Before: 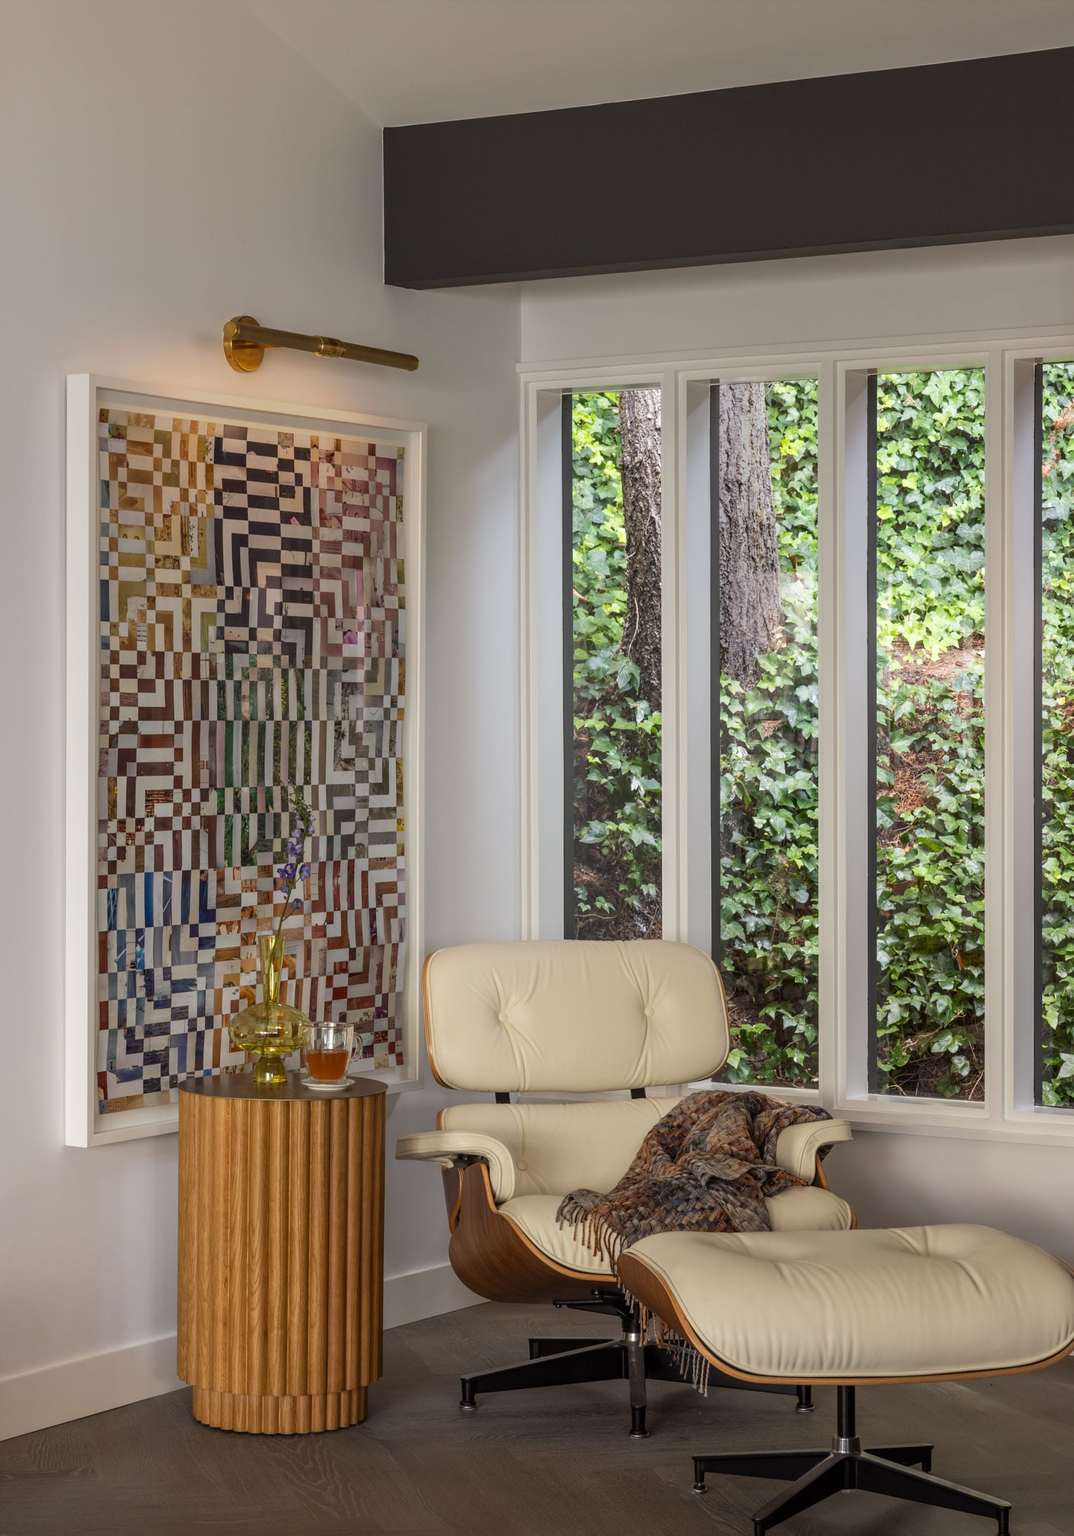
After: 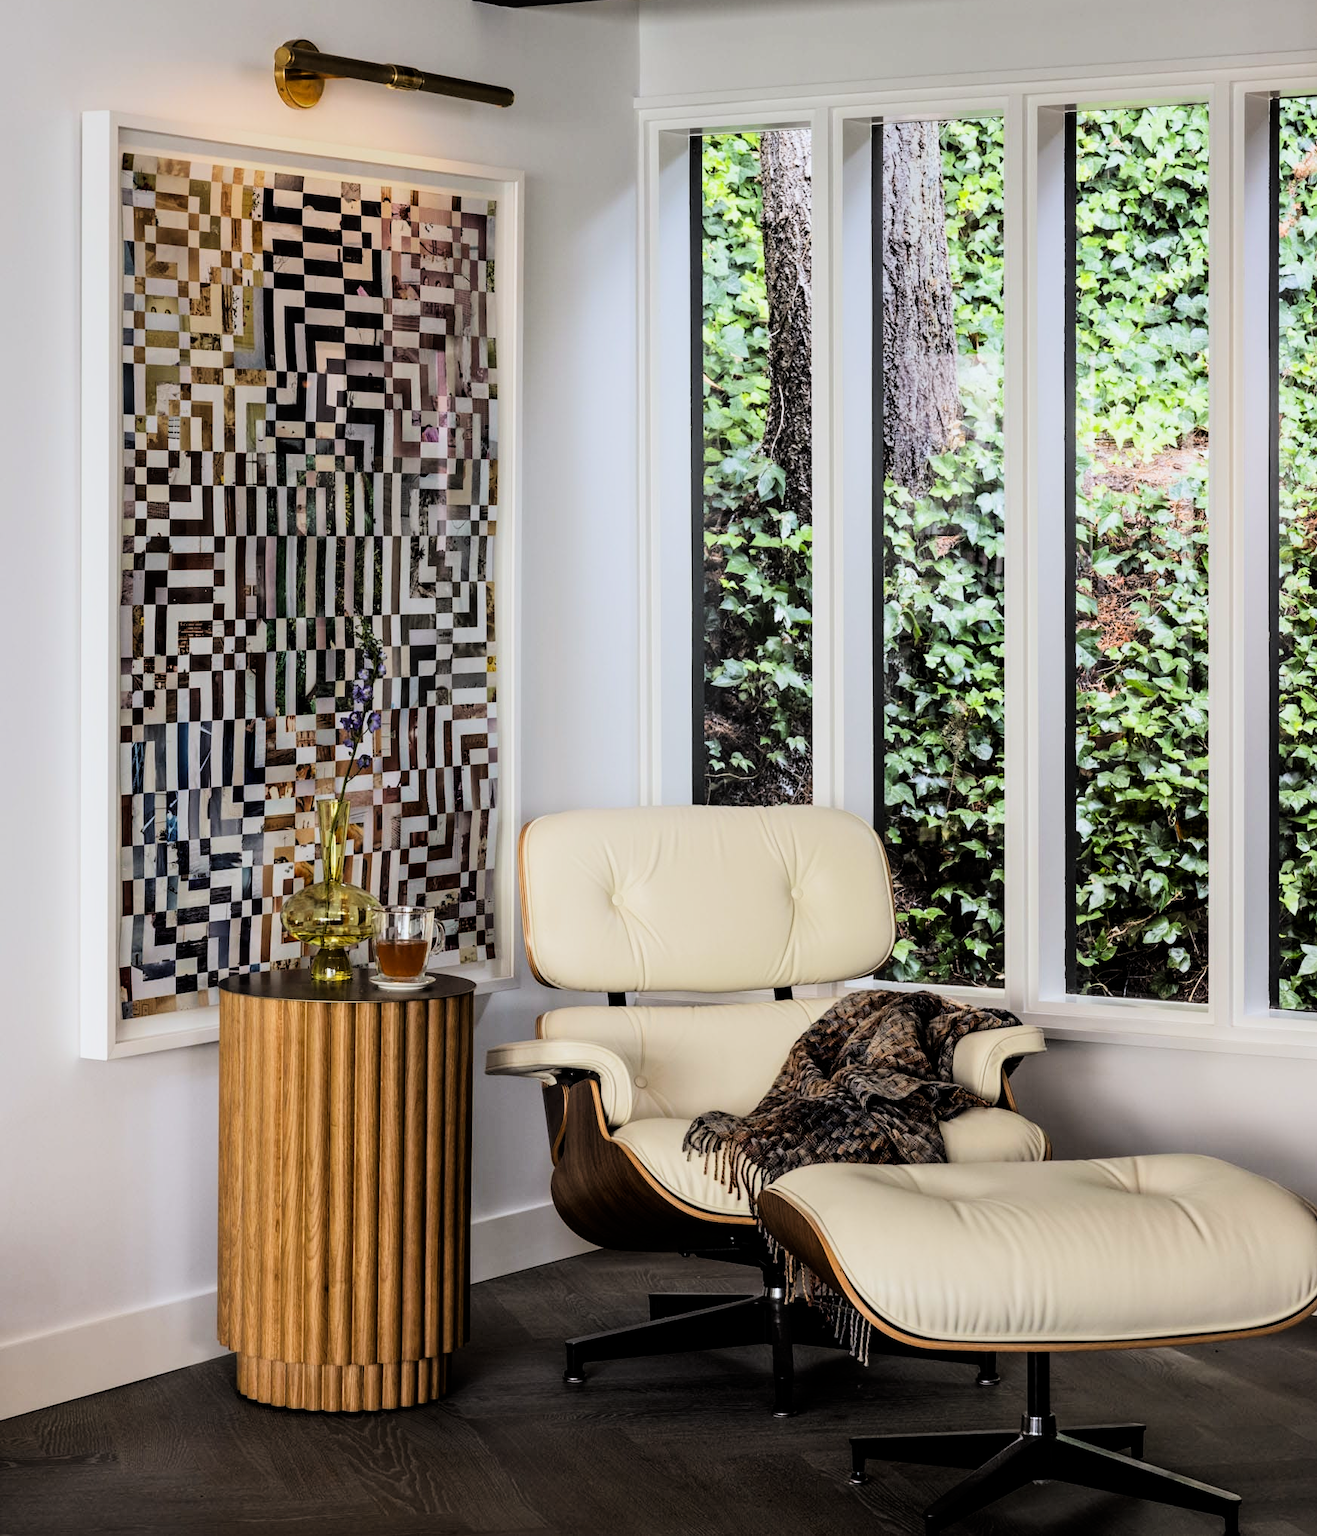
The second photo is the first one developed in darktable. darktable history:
filmic rgb: black relative exposure -5 EV, white relative exposure 3.5 EV, hardness 3.19, contrast 1.4, highlights saturation mix -30%
crop and rotate: top 18.507%
tone curve: curves: ch0 [(0, 0) (0.004, 0.001) (0.133, 0.112) (0.325, 0.362) (0.832, 0.893) (1, 1)], color space Lab, linked channels, preserve colors none
white balance: red 0.967, blue 1.049
